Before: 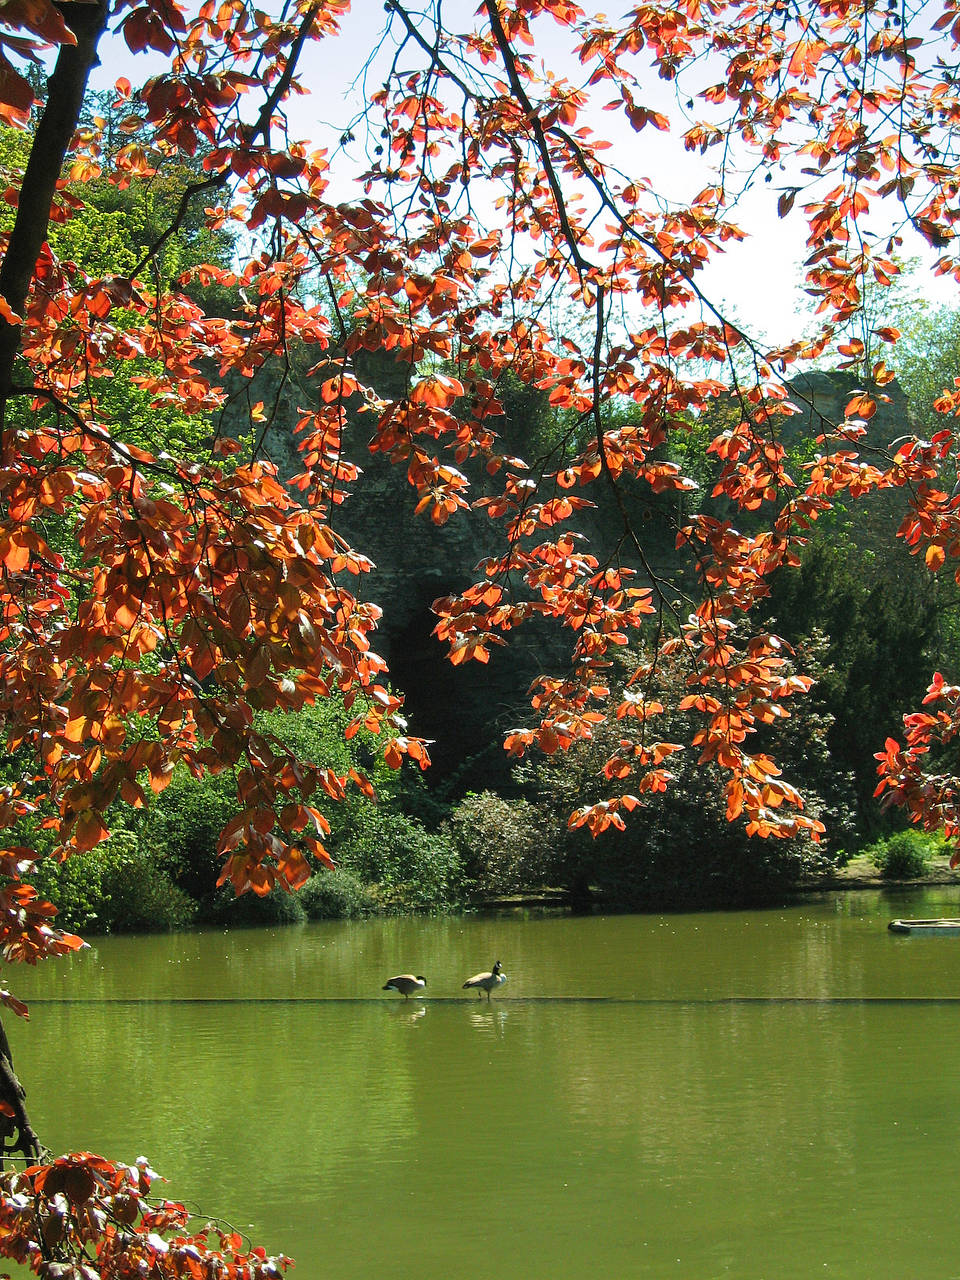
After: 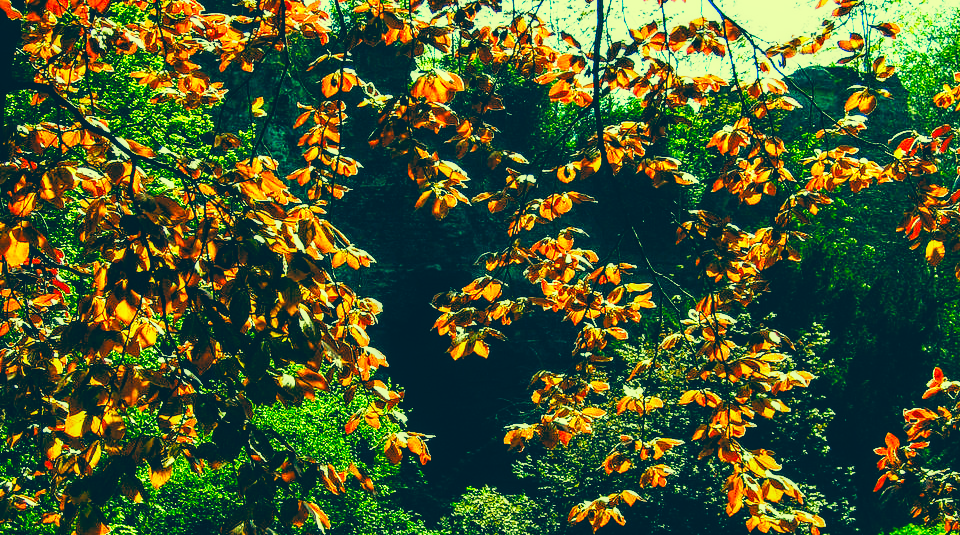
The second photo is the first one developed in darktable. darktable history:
color correction: highlights a* -15.58, highlights b* 40, shadows a* -40, shadows b* -26.18
white balance: red 1, blue 1
tone curve: curves: ch0 [(0, 0) (0.003, 0.003) (0.011, 0.006) (0.025, 0.012) (0.044, 0.02) (0.069, 0.023) (0.1, 0.029) (0.136, 0.037) (0.177, 0.058) (0.224, 0.084) (0.277, 0.137) (0.335, 0.209) (0.399, 0.336) (0.468, 0.478) (0.543, 0.63) (0.623, 0.789) (0.709, 0.903) (0.801, 0.967) (0.898, 0.987) (1, 1)], preserve colors none
local contrast: on, module defaults
crop and rotate: top 23.84%, bottom 34.294%
